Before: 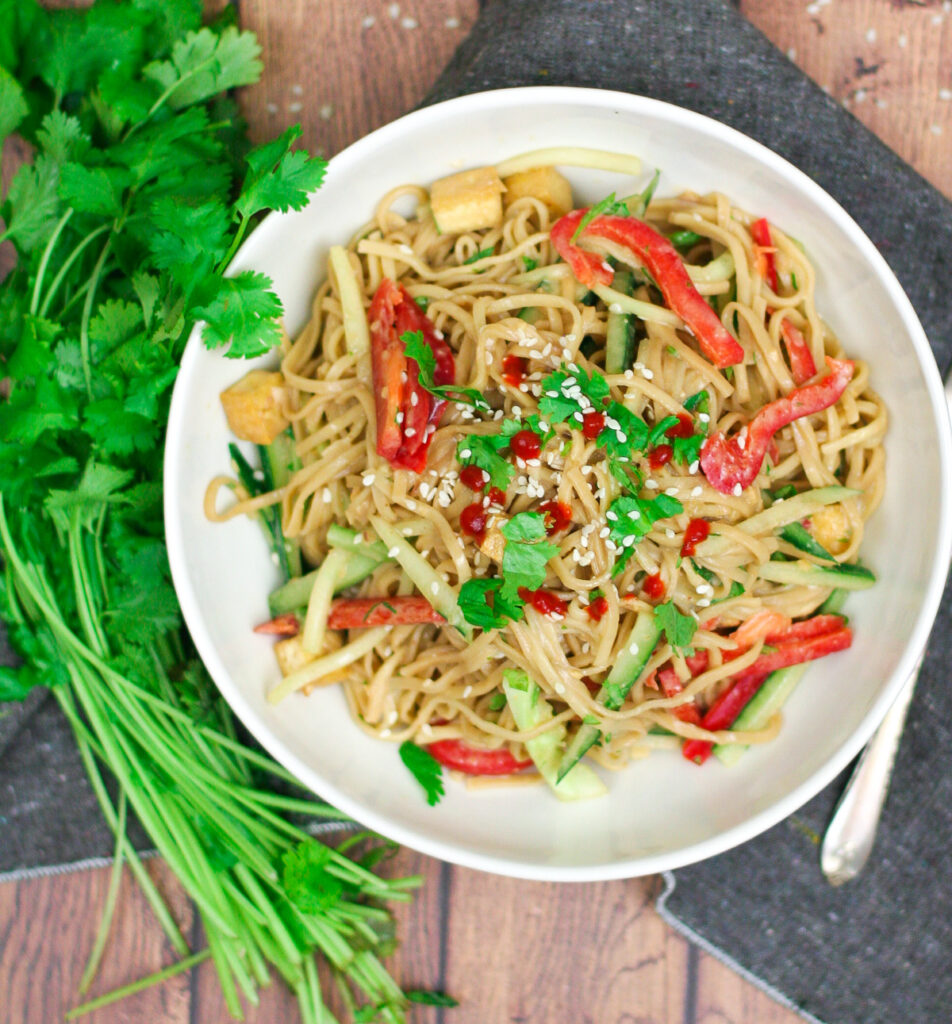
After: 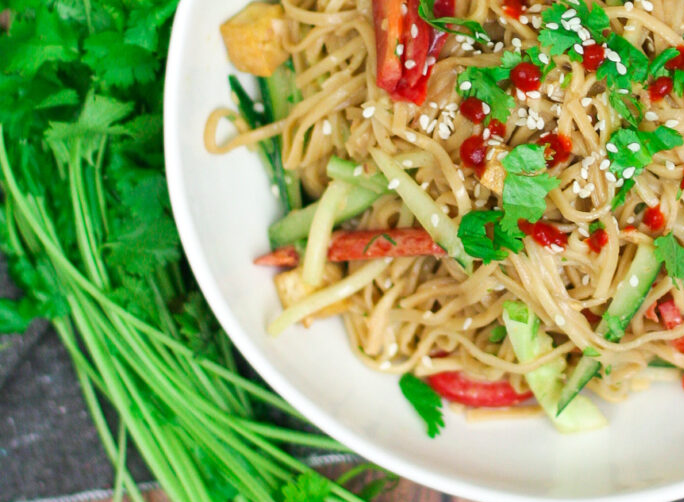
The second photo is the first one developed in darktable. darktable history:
crop: top 36.024%, right 28.047%, bottom 14.869%
